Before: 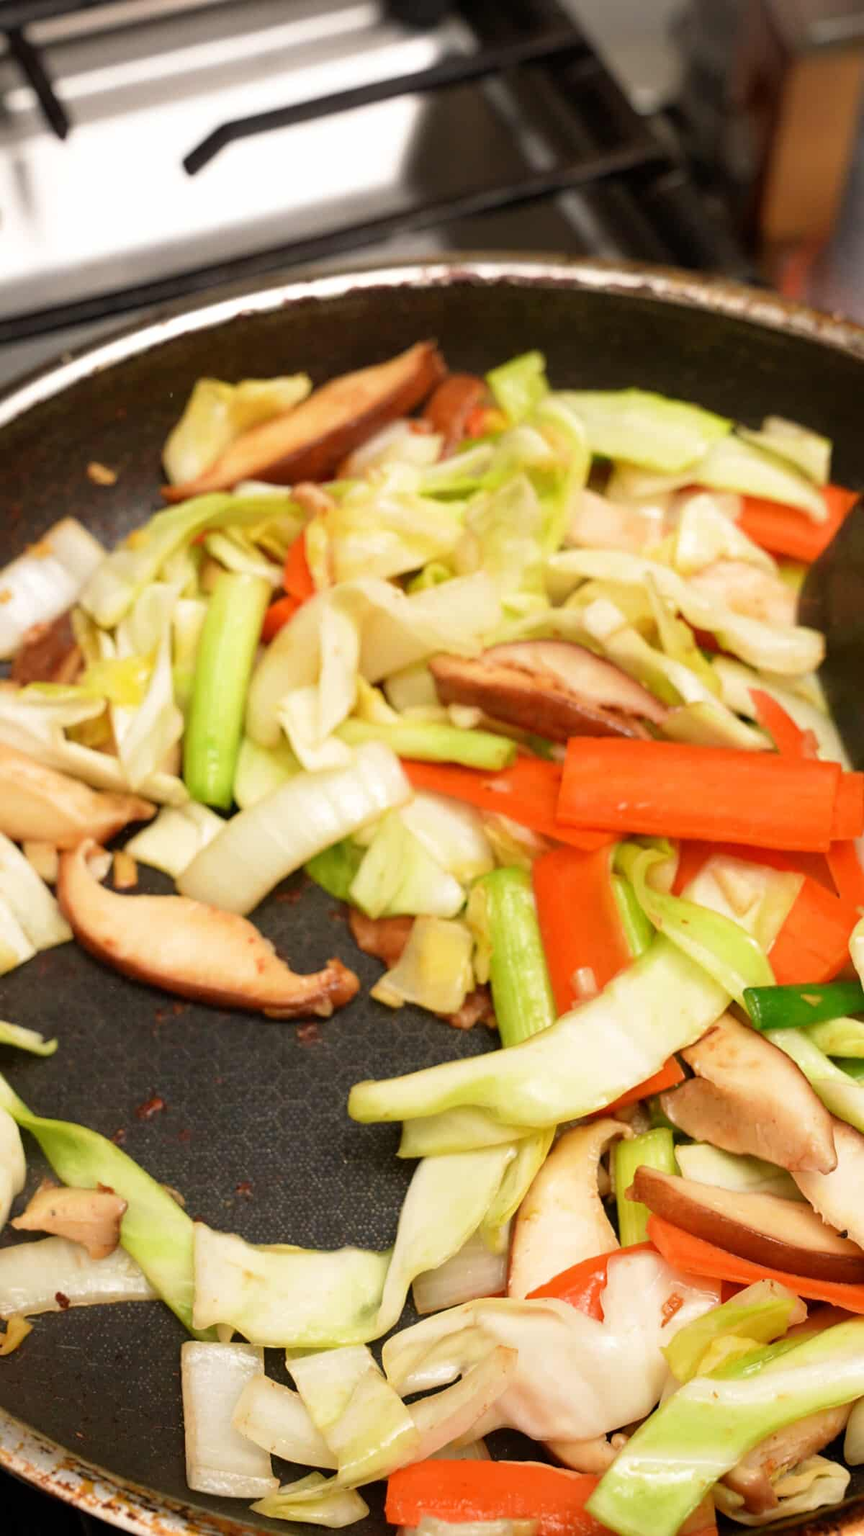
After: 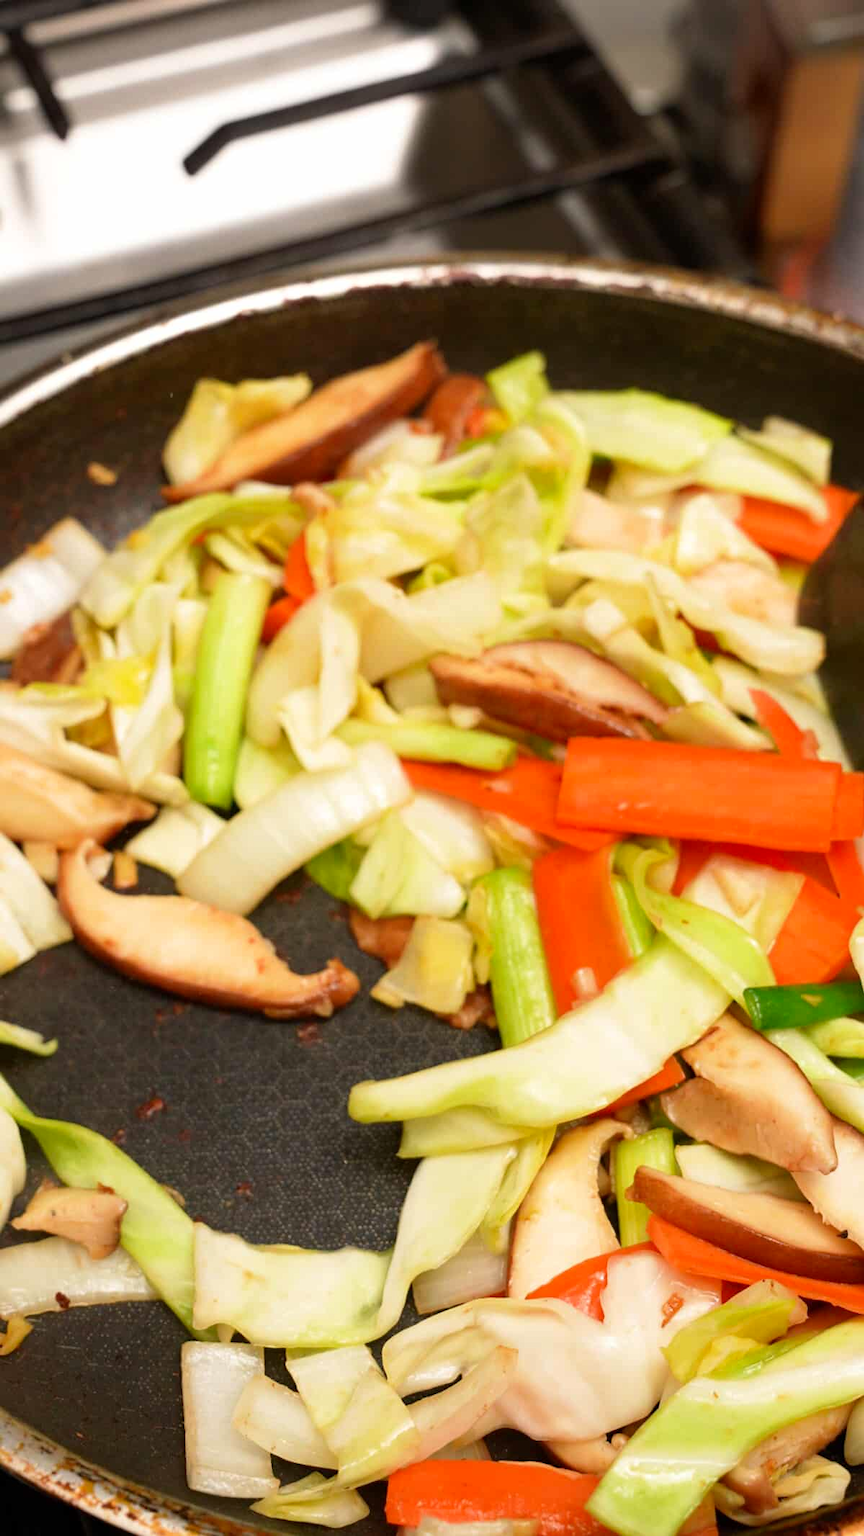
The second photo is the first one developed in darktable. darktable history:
contrast brightness saturation: contrast 0.04, saturation 0.07
